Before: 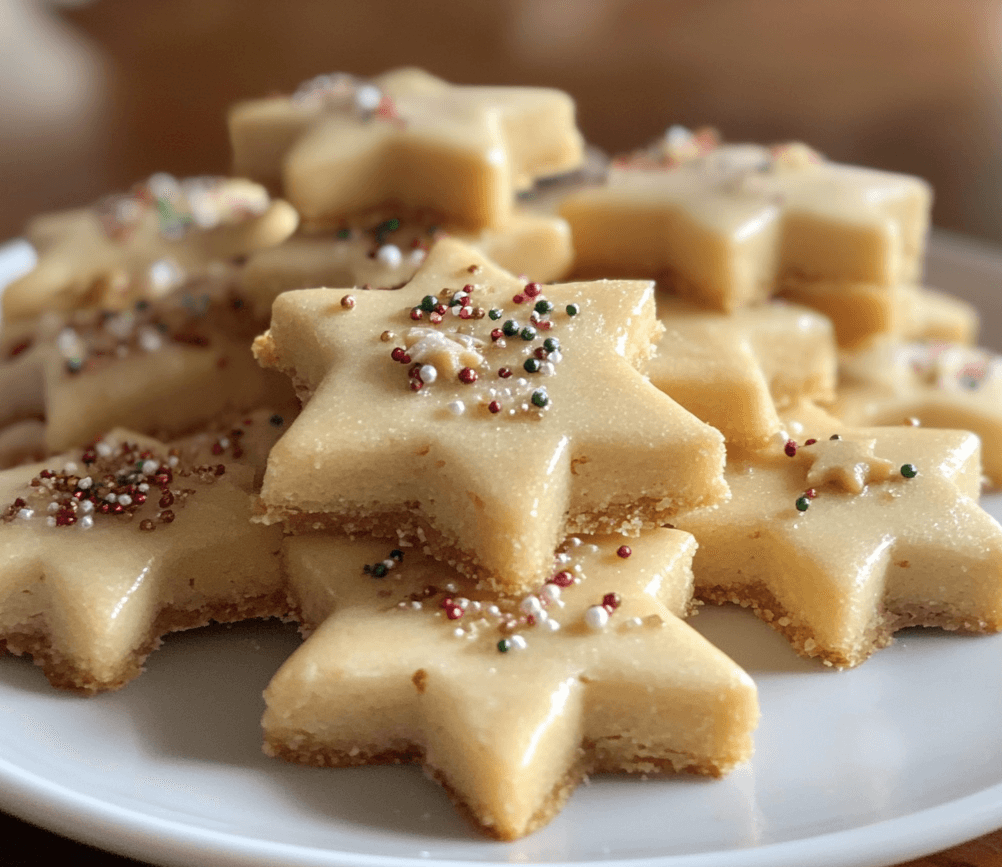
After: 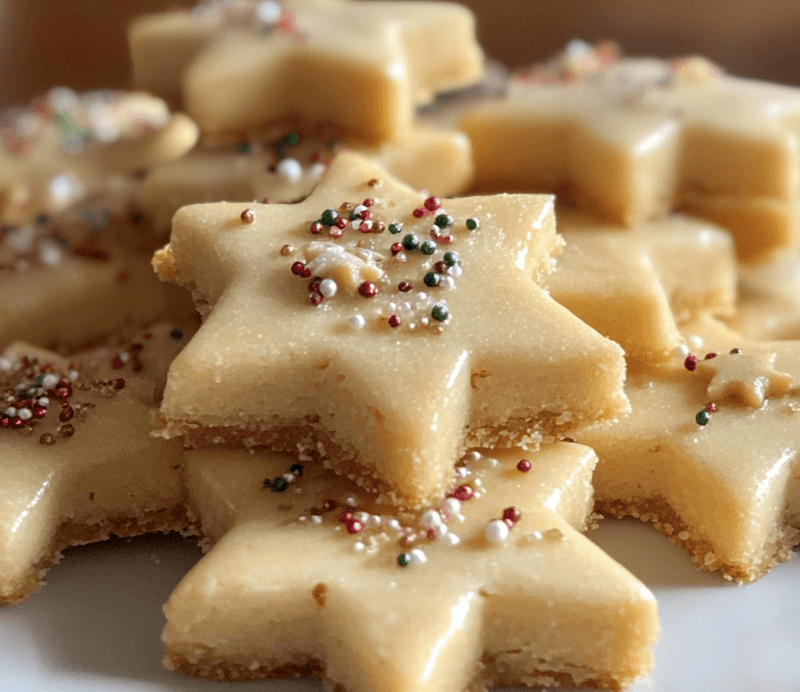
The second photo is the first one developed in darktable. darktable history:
crop and rotate: left 10.071%, top 10.071%, right 10.02%, bottom 10.02%
vibrance: on, module defaults
exposure: black level correction 0.001, compensate highlight preservation false
